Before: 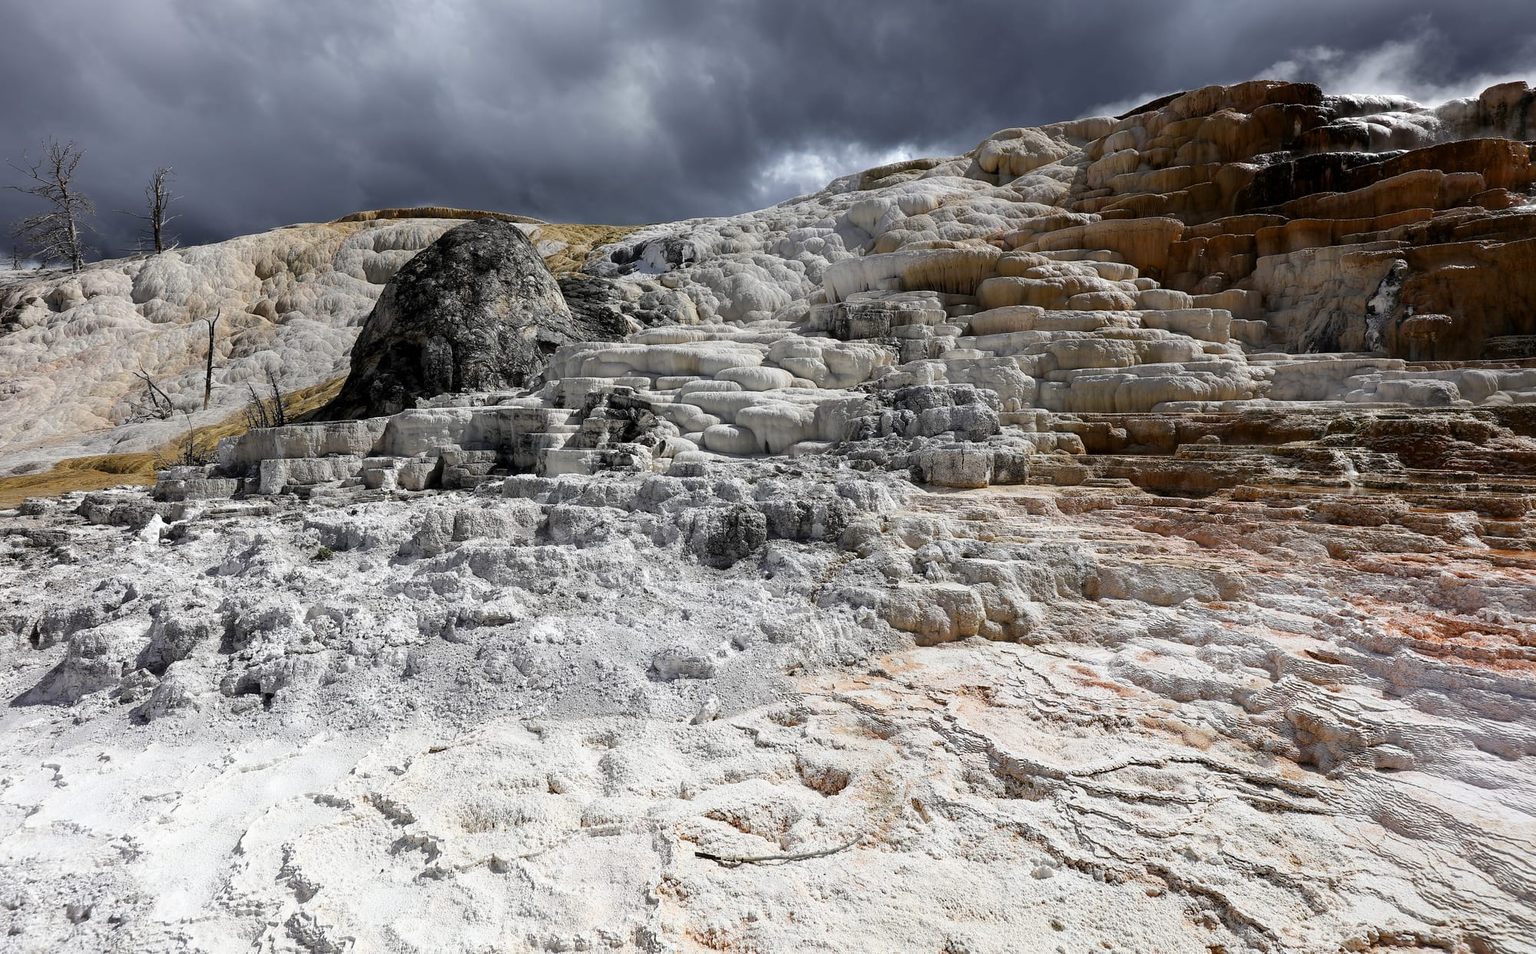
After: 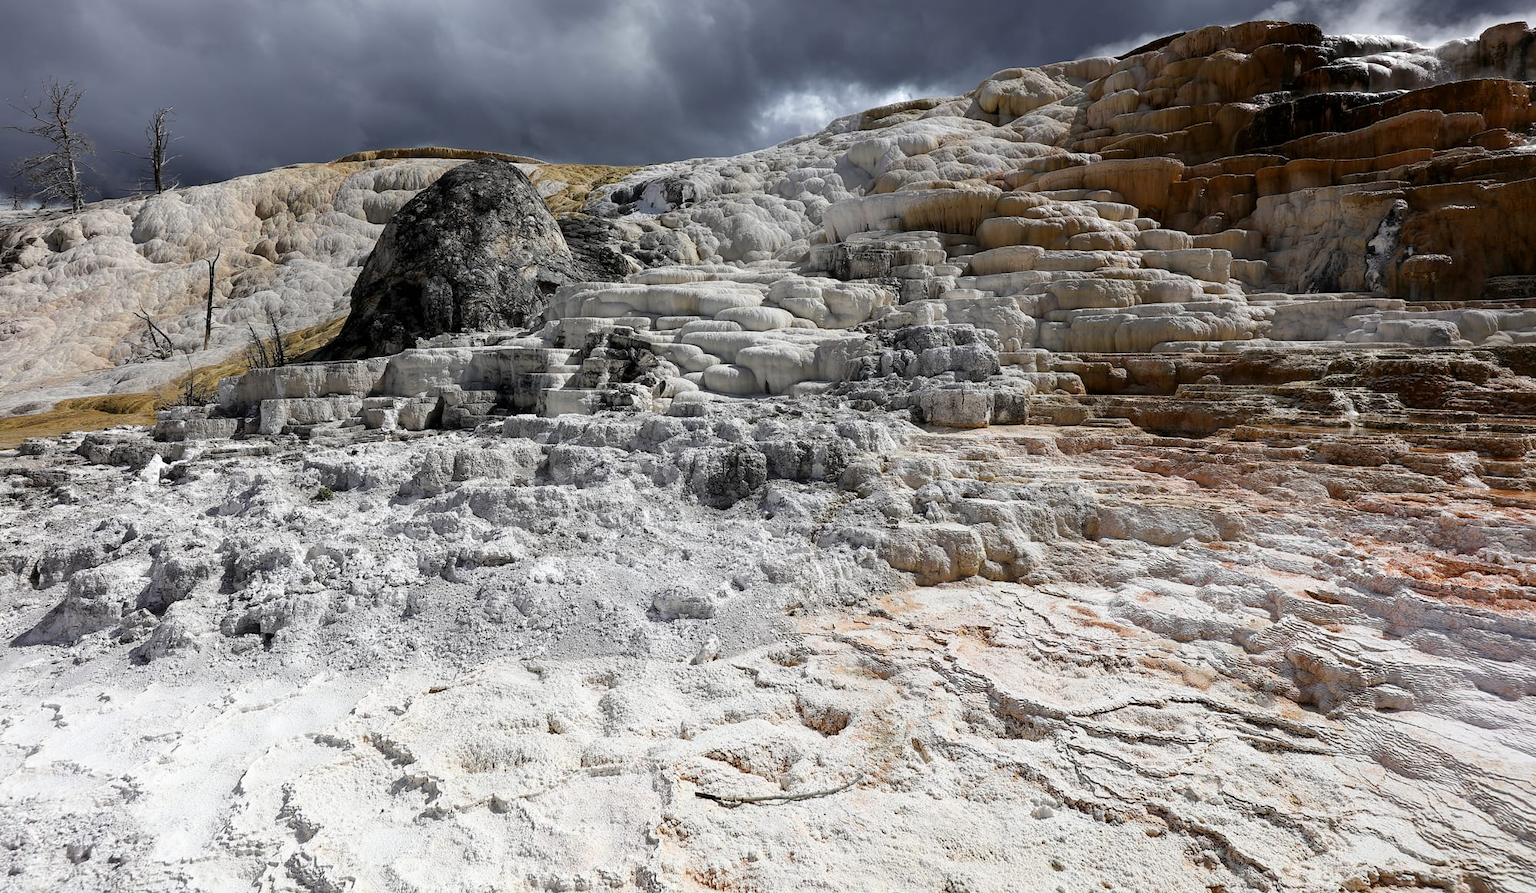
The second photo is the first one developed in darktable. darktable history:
crop and rotate: top 6.352%
